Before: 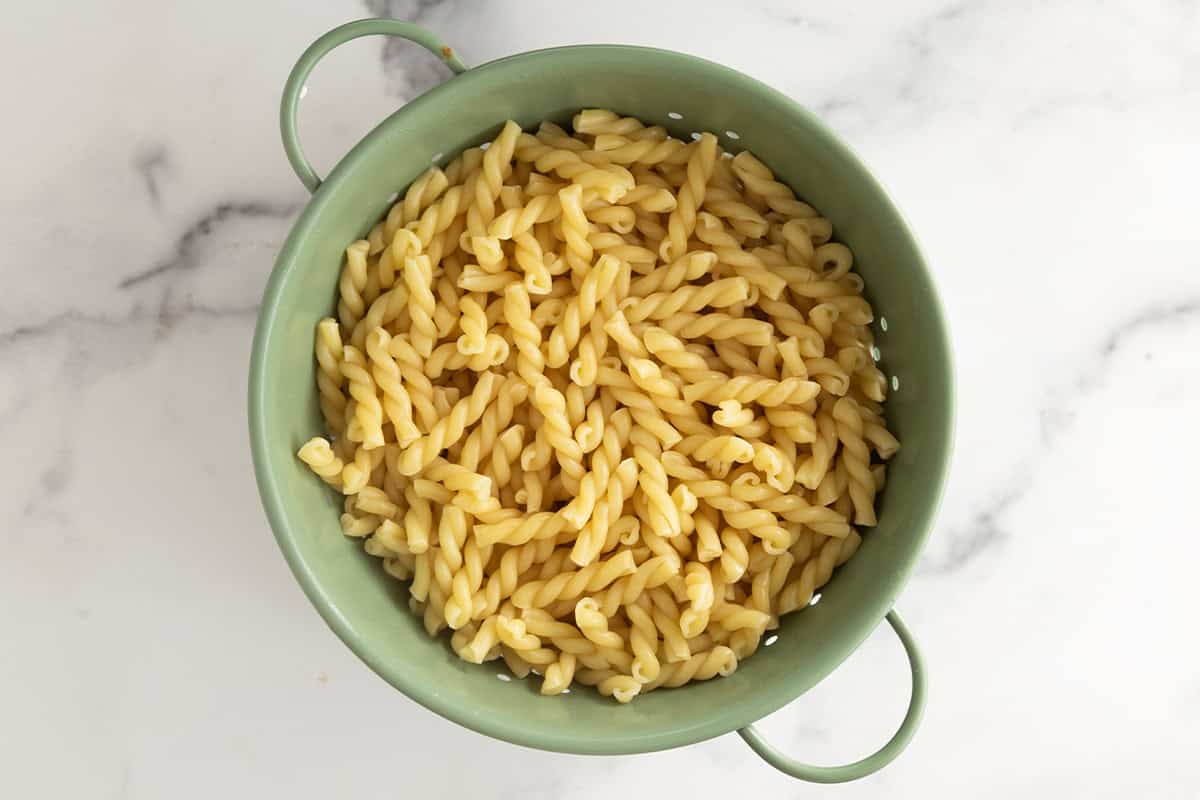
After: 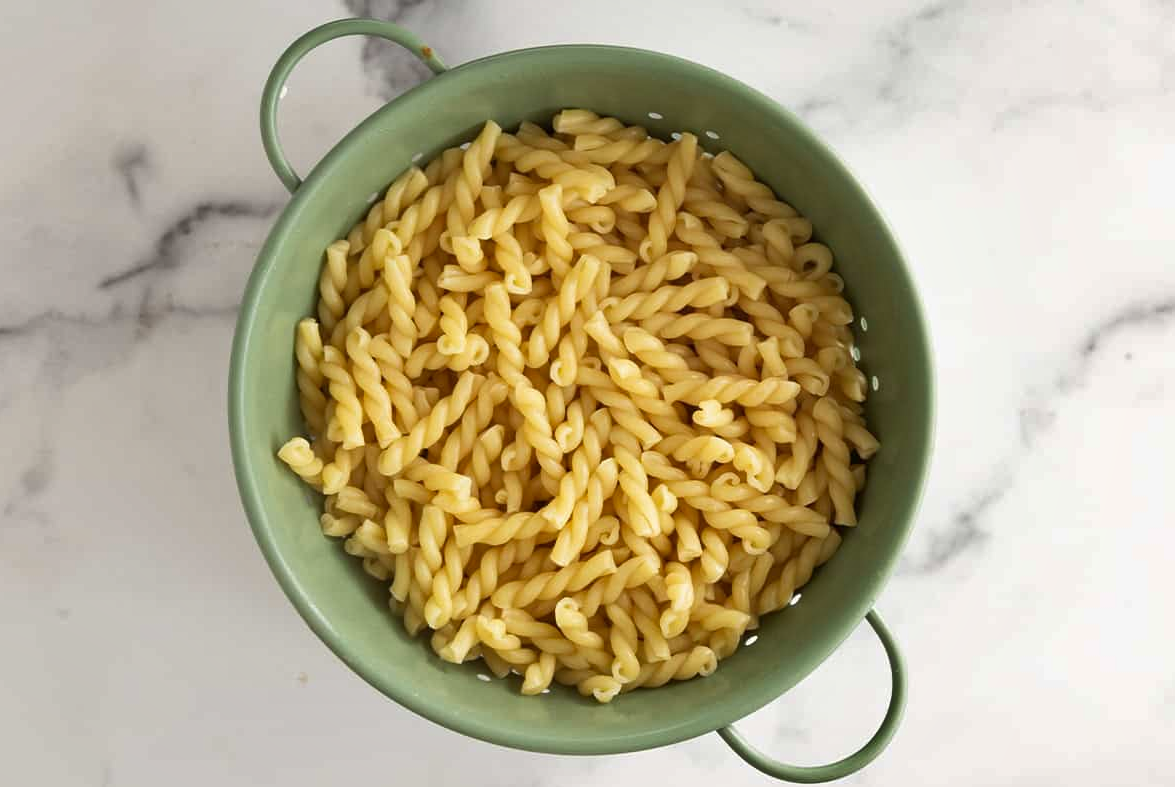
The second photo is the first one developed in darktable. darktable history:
shadows and highlights: soften with gaussian
crop: left 1.742%, right 0.276%, bottom 1.622%
